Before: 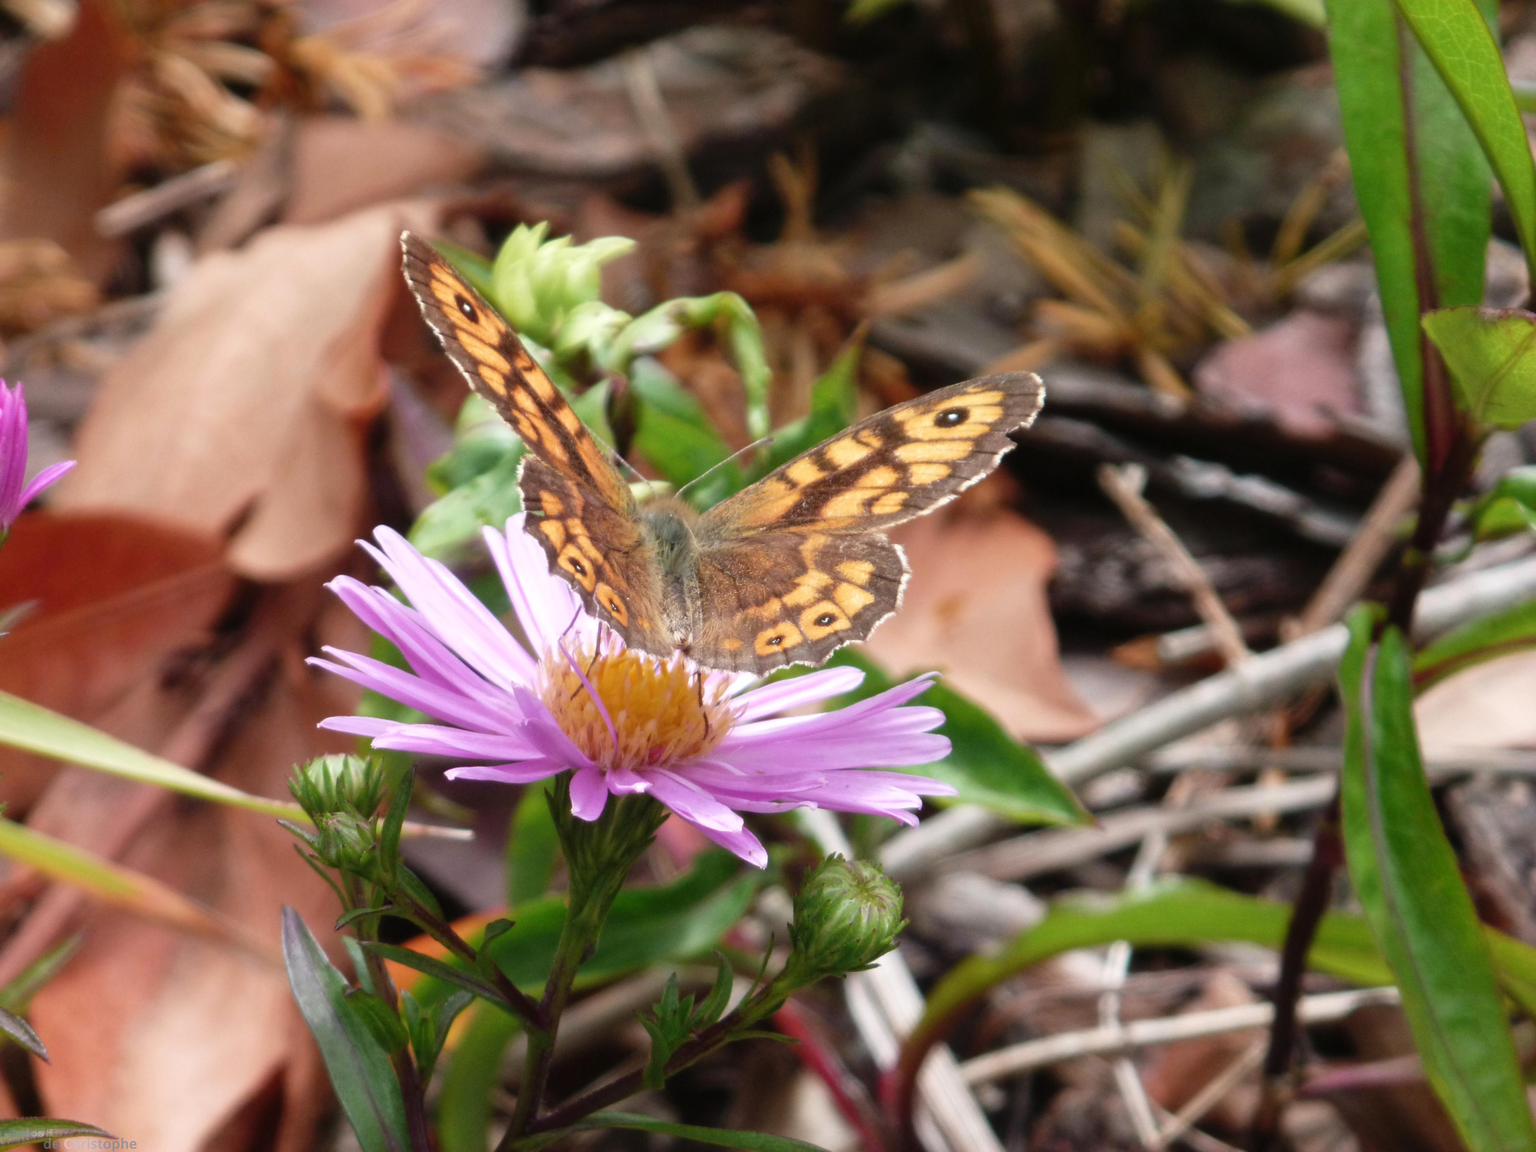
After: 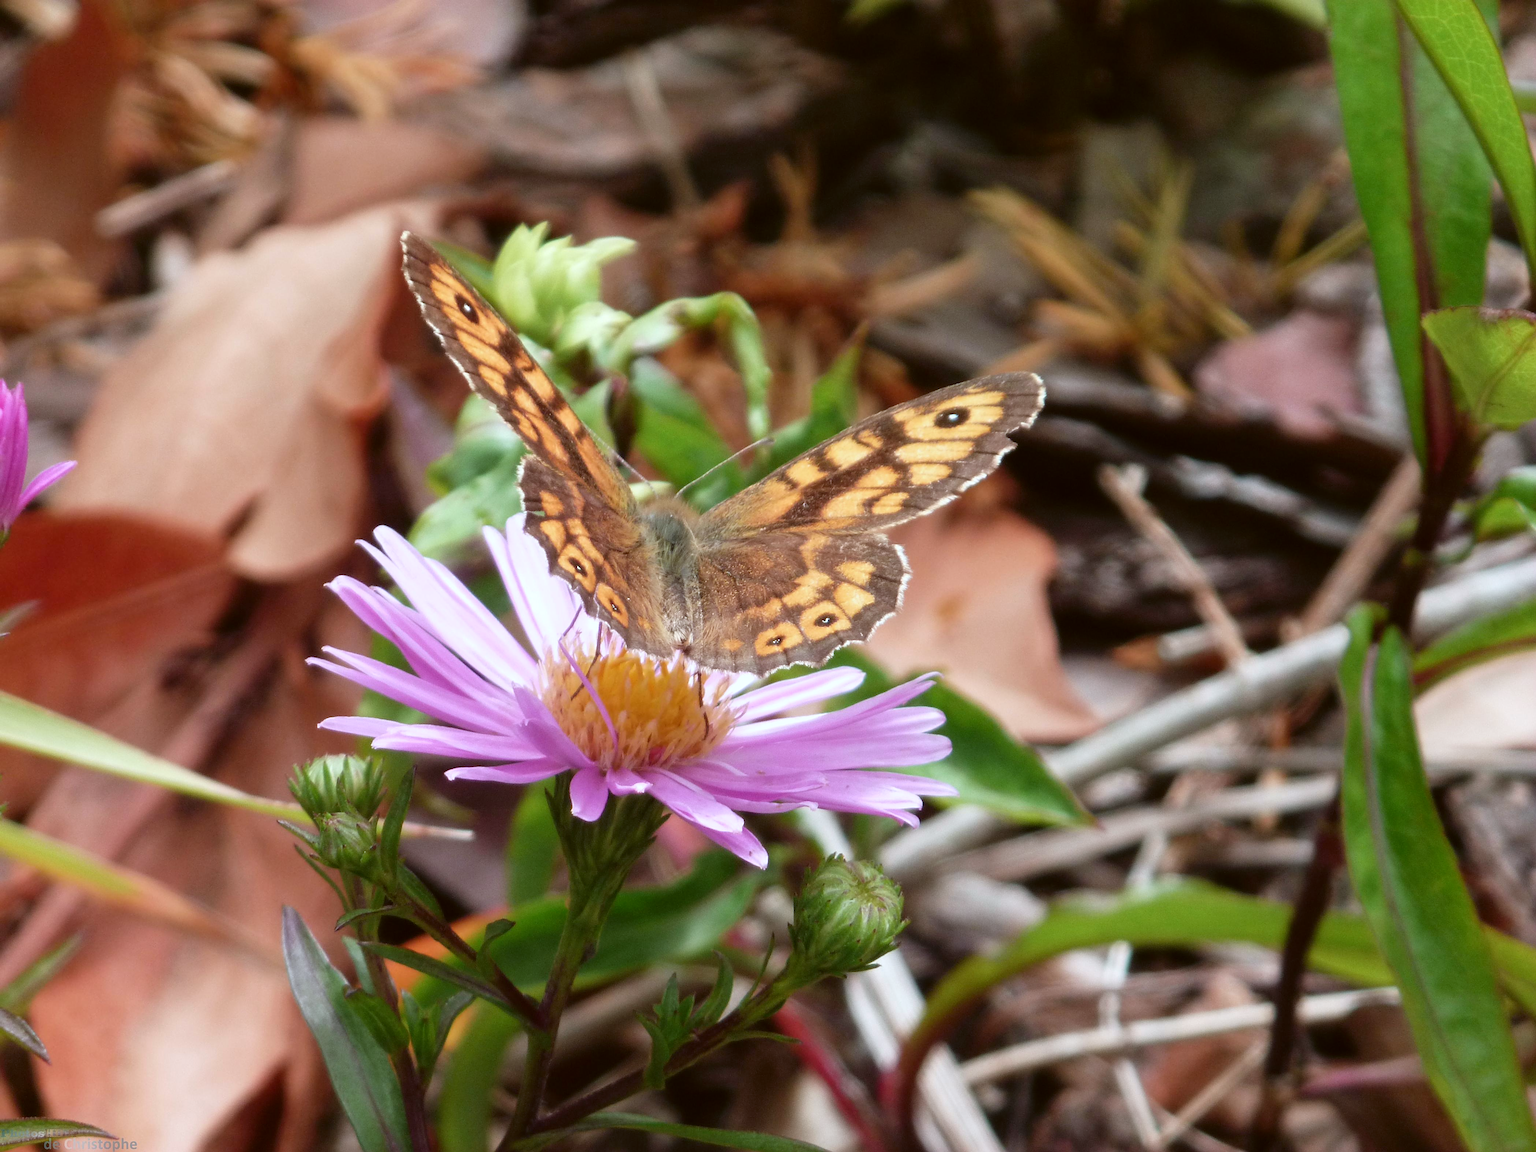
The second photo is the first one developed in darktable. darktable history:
color correction: highlights a* -3.44, highlights b* -6.17, shadows a* 2.93, shadows b* 5.7
sharpen: on, module defaults
